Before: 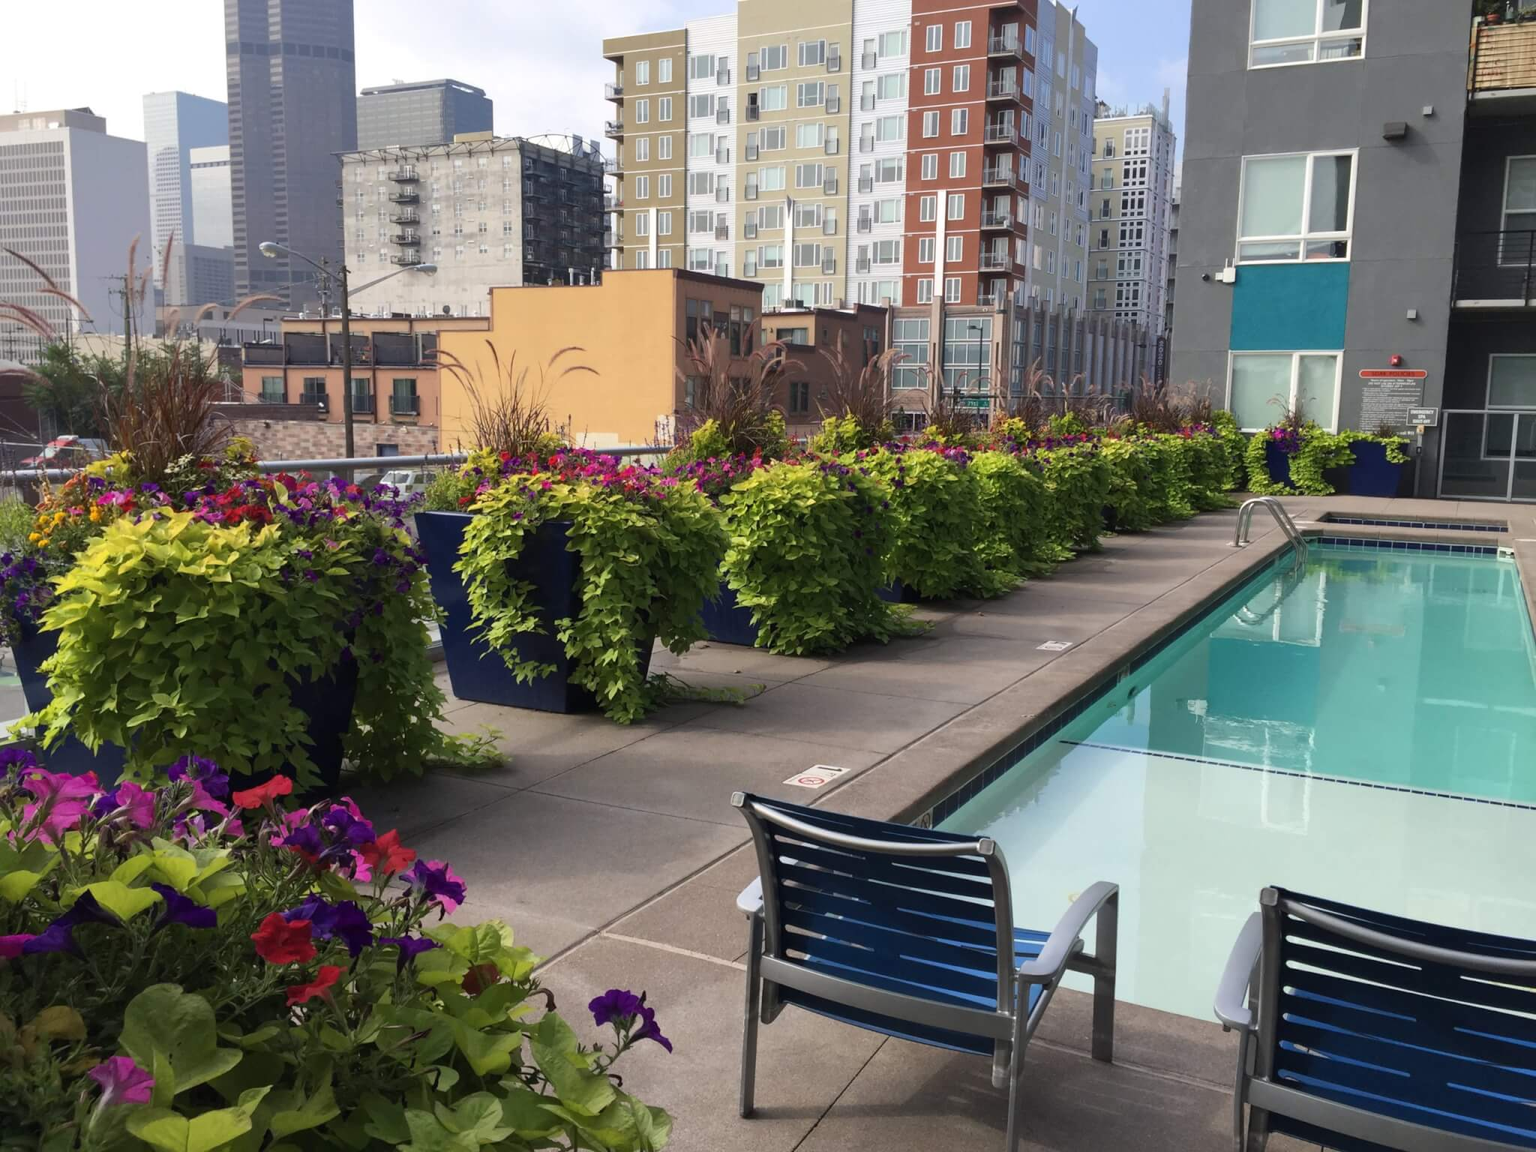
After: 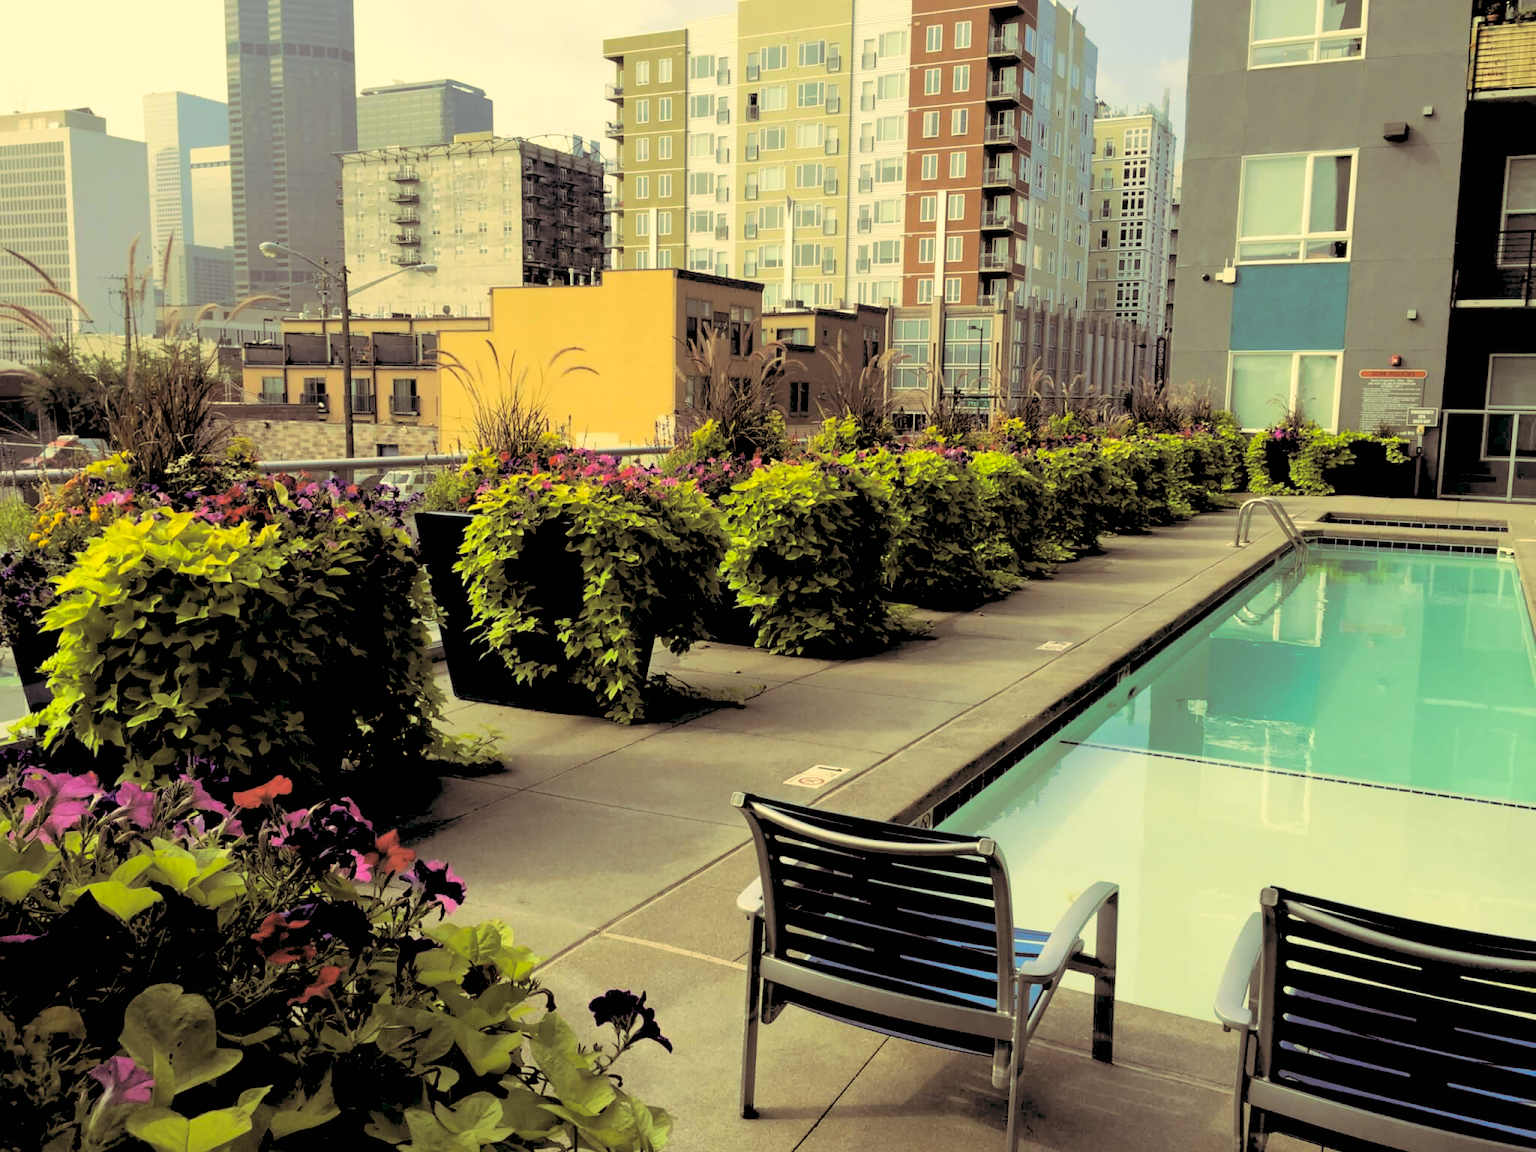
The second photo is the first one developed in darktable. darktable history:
split-toning: on, module defaults
rgb levels: levels [[0.027, 0.429, 0.996], [0, 0.5, 1], [0, 0.5, 1]]
color correction: highlights a* 1.83, highlights b* 34.02, shadows a* -36.68, shadows b* -5.48
